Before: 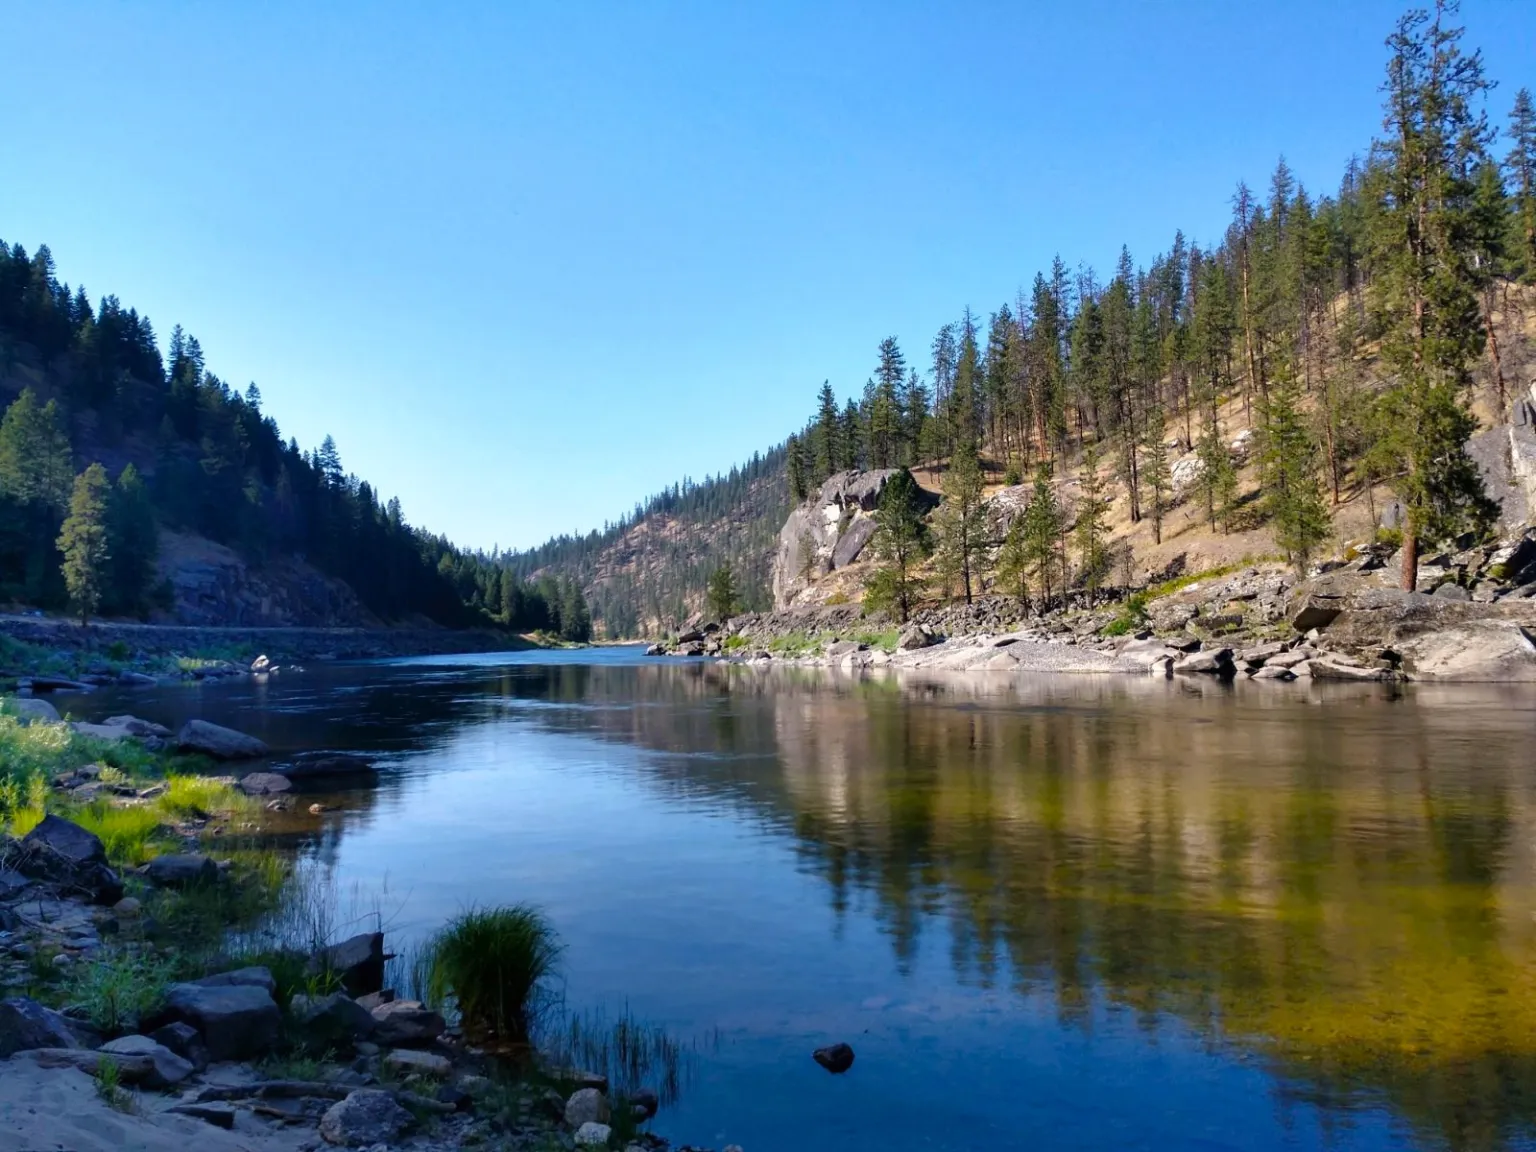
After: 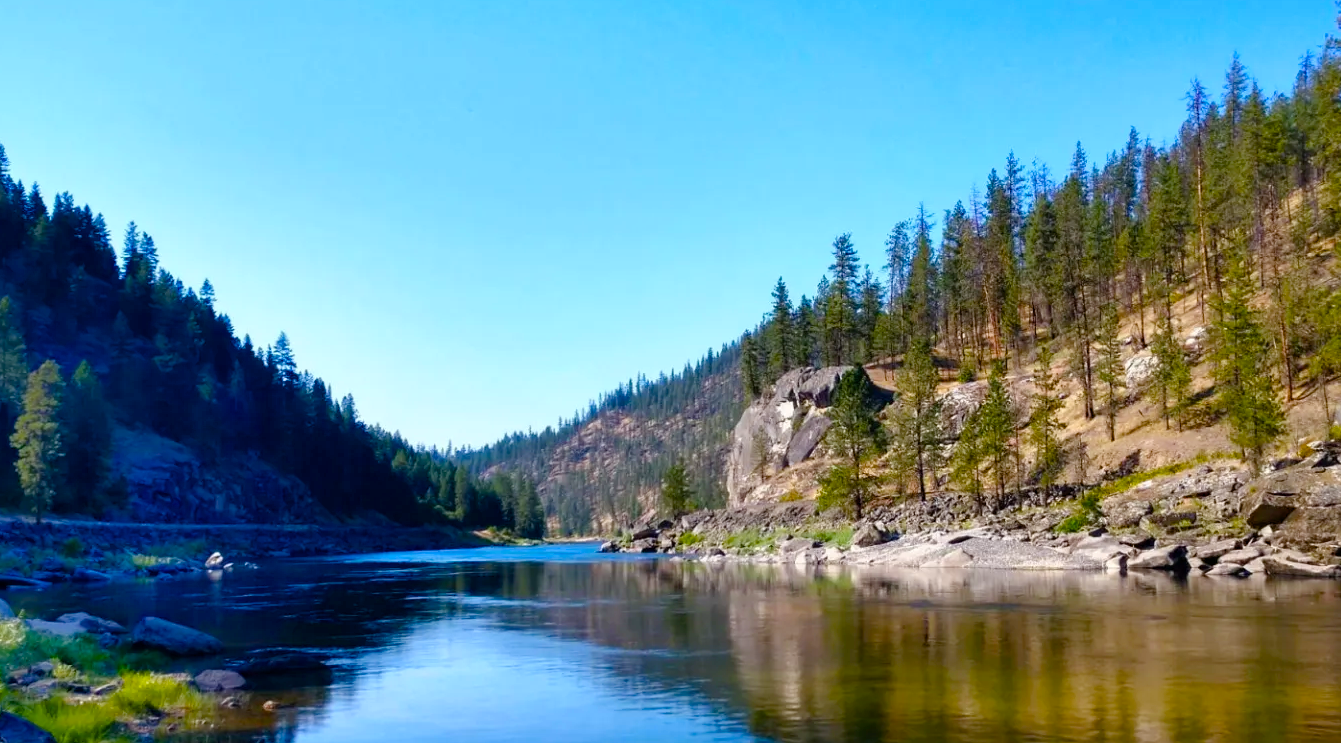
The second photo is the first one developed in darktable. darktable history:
color balance rgb: perceptual saturation grading › global saturation 35%, perceptual saturation grading › highlights -25%, perceptual saturation grading › shadows 50%
color zones: curves: ch0 [(0.068, 0.464) (0.25, 0.5) (0.48, 0.508) (0.75, 0.536) (0.886, 0.476) (0.967, 0.456)]; ch1 [(0.066, 0.456) (0.25, 0.5) (0.616, 0.508) (0.746, 0.56) (0.934, 0.444)]
crop: left 3.015%, top 8.969%, right 9.647%, bottom 26.457%
